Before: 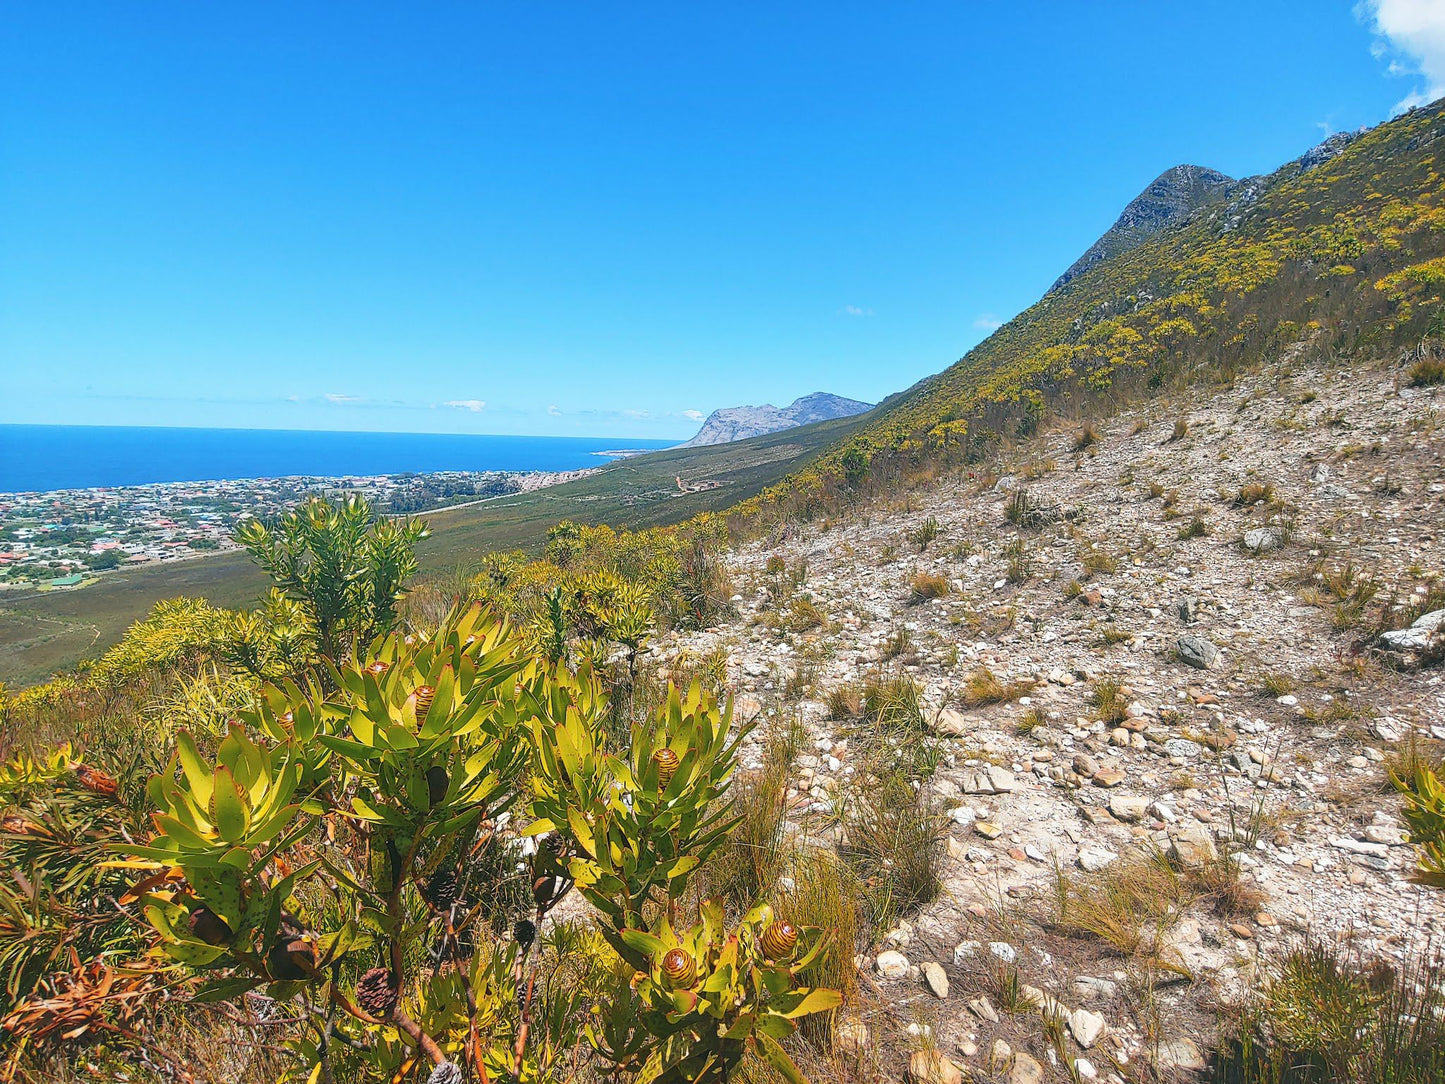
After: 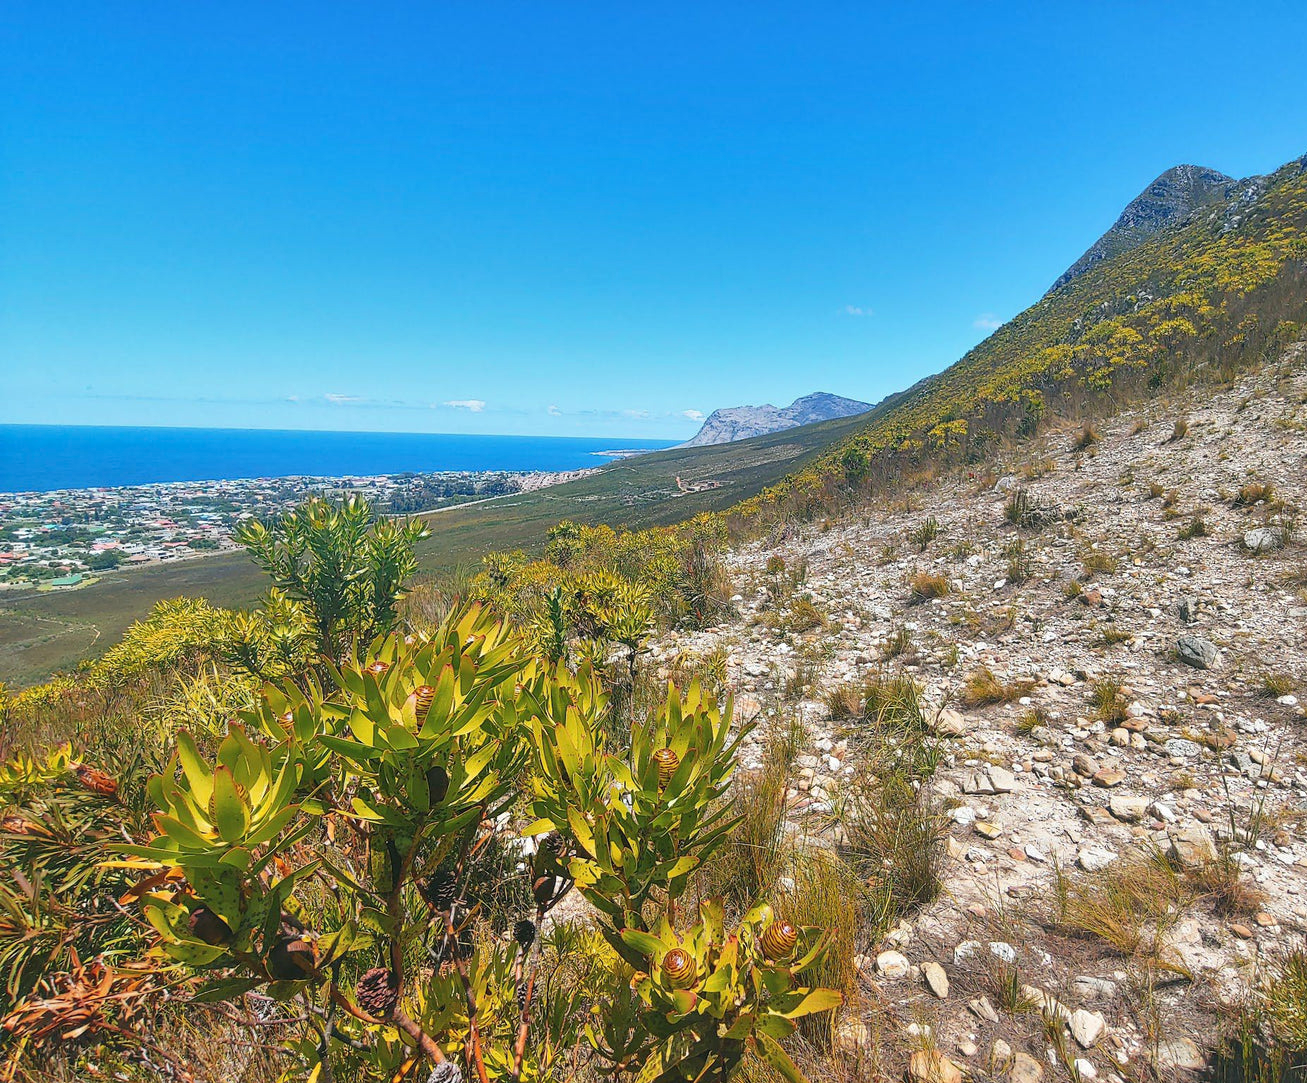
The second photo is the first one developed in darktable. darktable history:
crop: right 9.509%, bottom 0.031%
shadows and highlights: soften with gaussian
